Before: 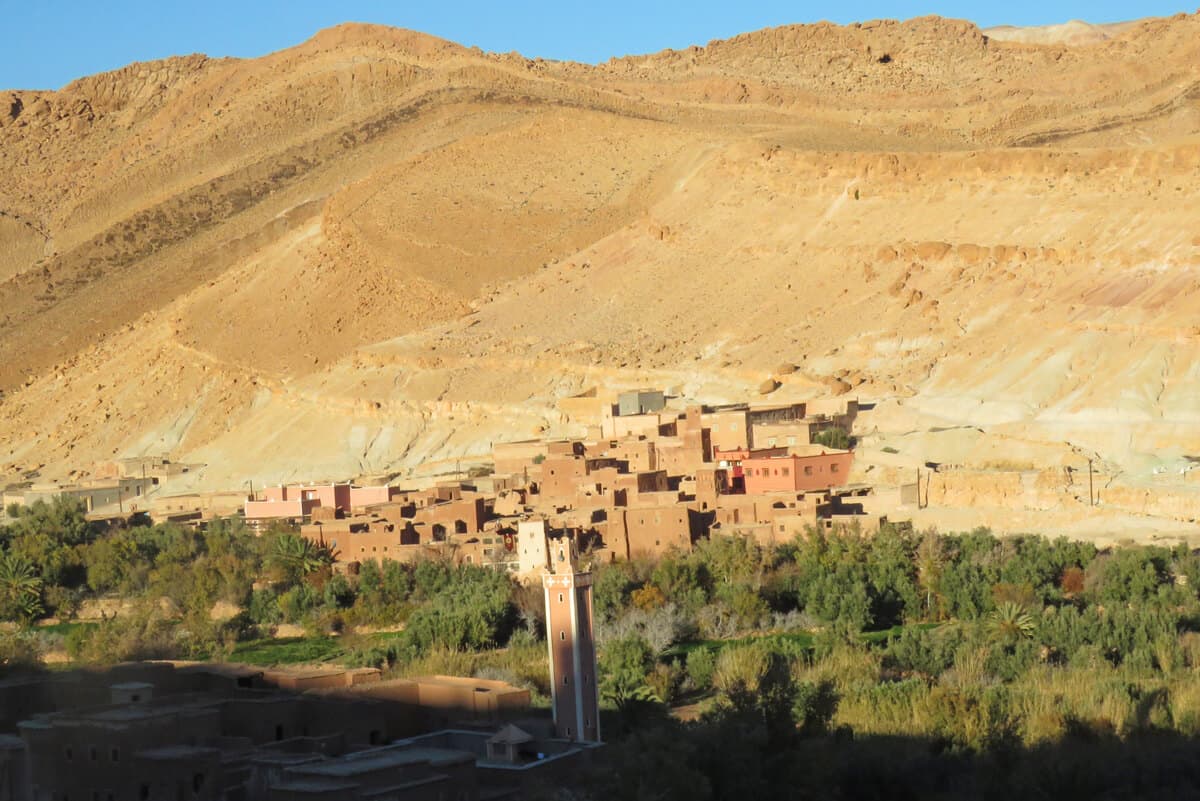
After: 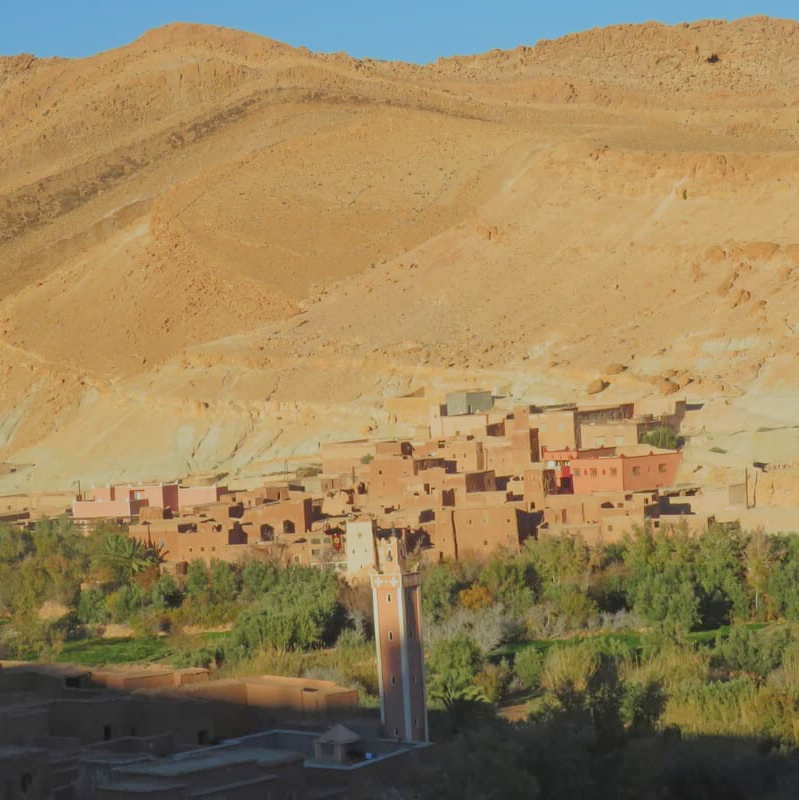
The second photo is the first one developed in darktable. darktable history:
crop and rotate: left 14.385%, right 18.948%
color balance rgb: contrast -30%
